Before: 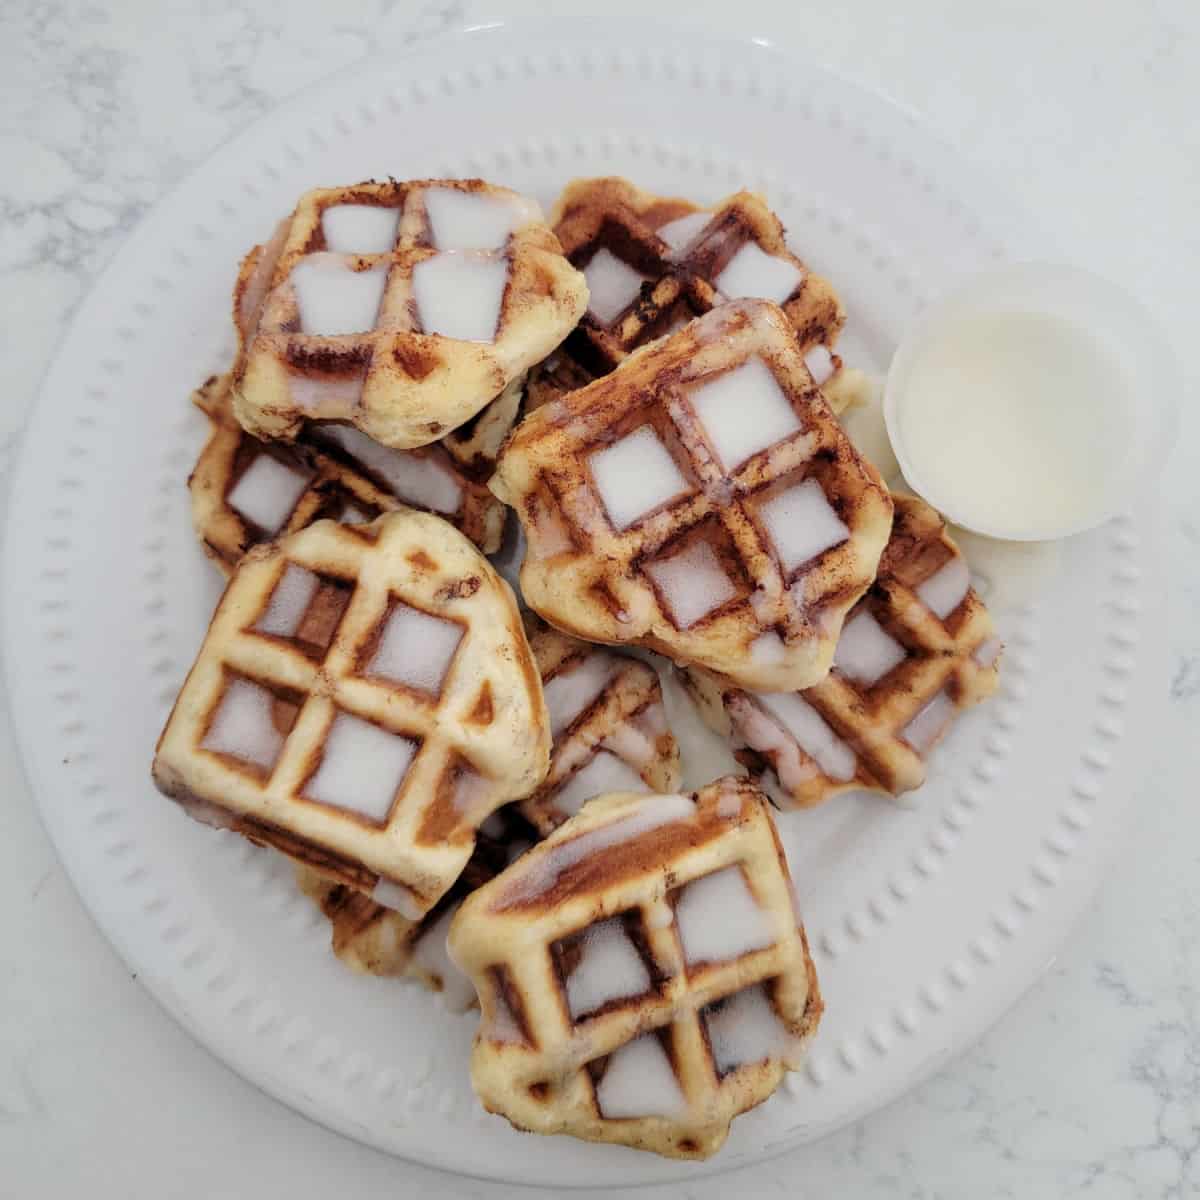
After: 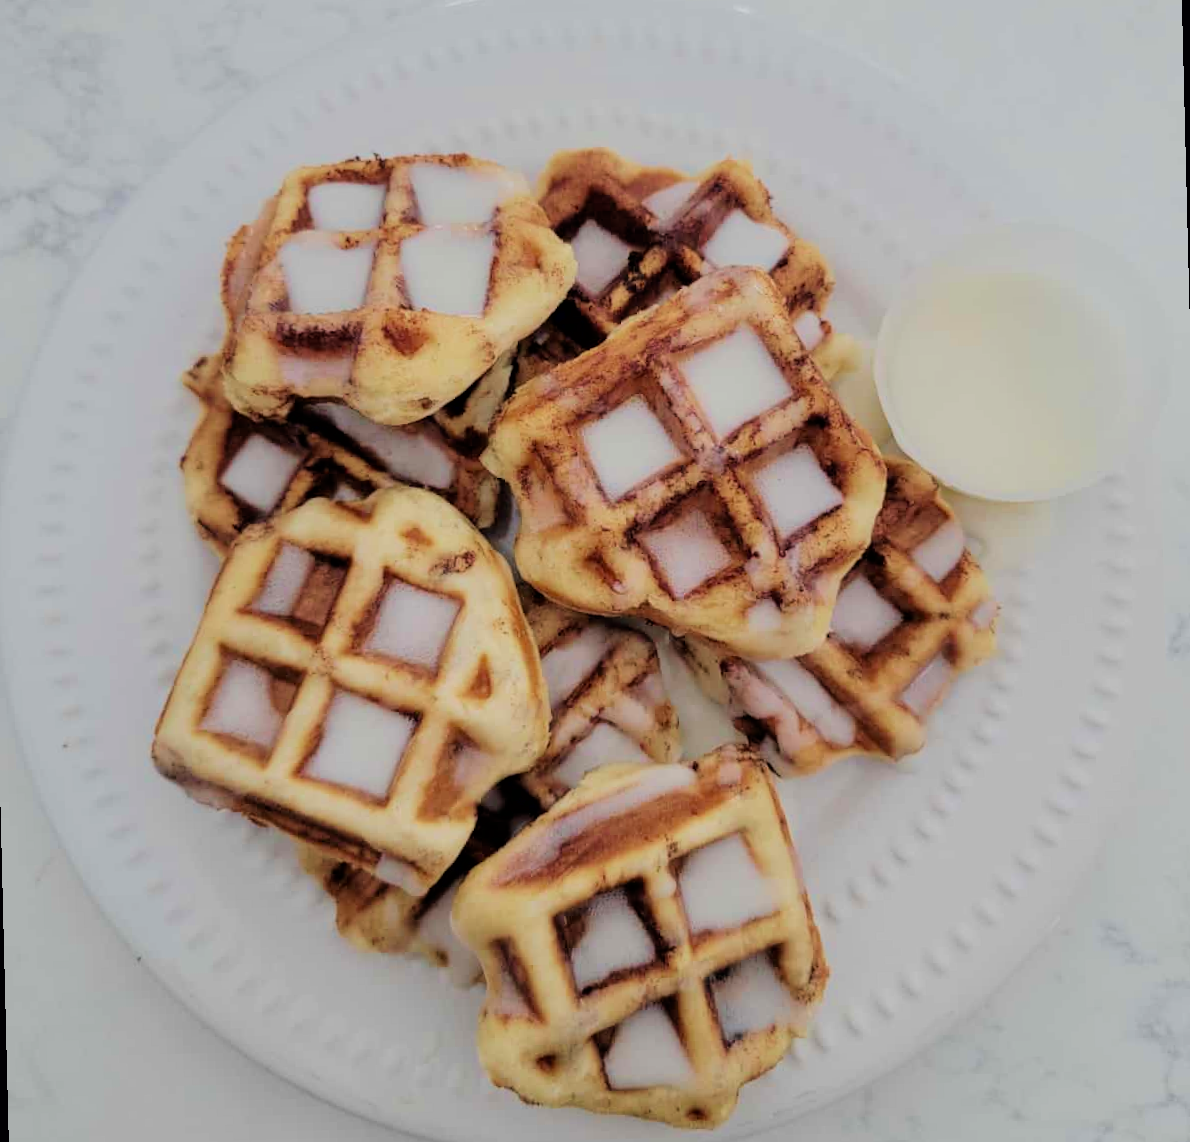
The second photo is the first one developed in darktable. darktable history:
rotate and perspective: rotation -1.42°, crop left 0.016, crop right 0.984, crop top 0.035, crop bottom 0.965
velvia: strength 29%
filmic rgb: black relative exposure -7.65 EV, white relative exposure 4.56 EV, hardness 3.61, color science v6 (2022)
